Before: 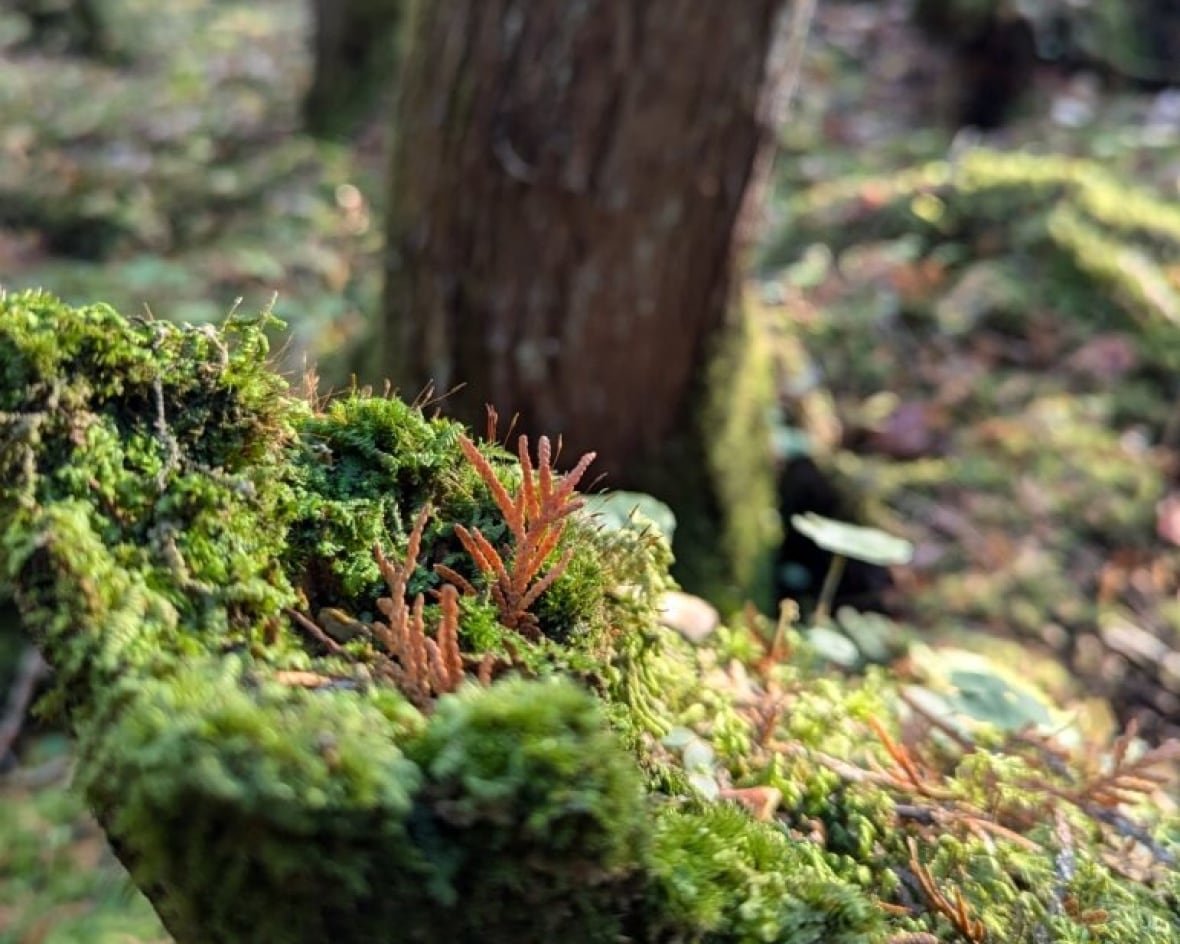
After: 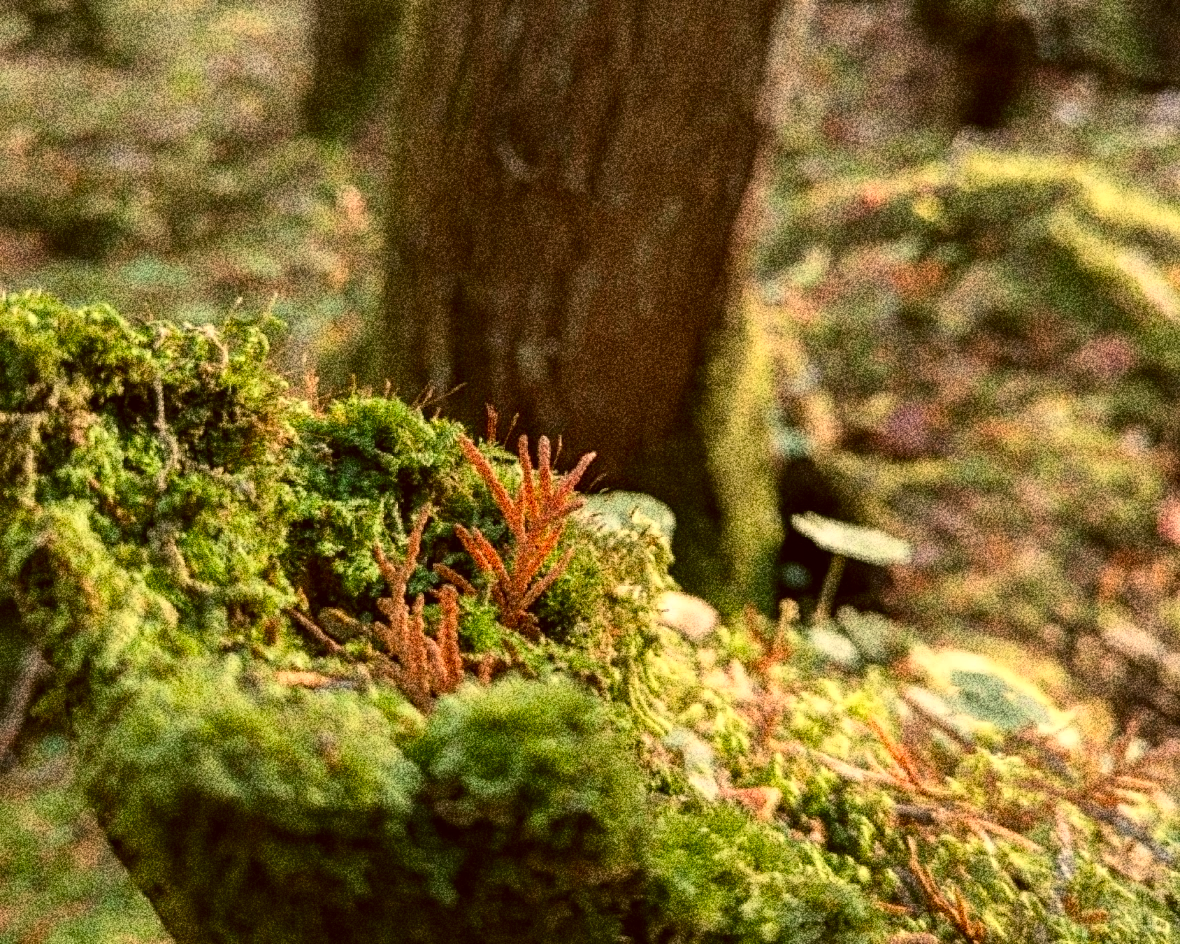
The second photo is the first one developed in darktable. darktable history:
color correction: highlights a* -0.482, highlights b* 0.161, shadows a* 4.66, shadows b* 20.72
white balance: red 1.123, blue 0.83
grain: coarseness 30.02 ISO, strength 100%
